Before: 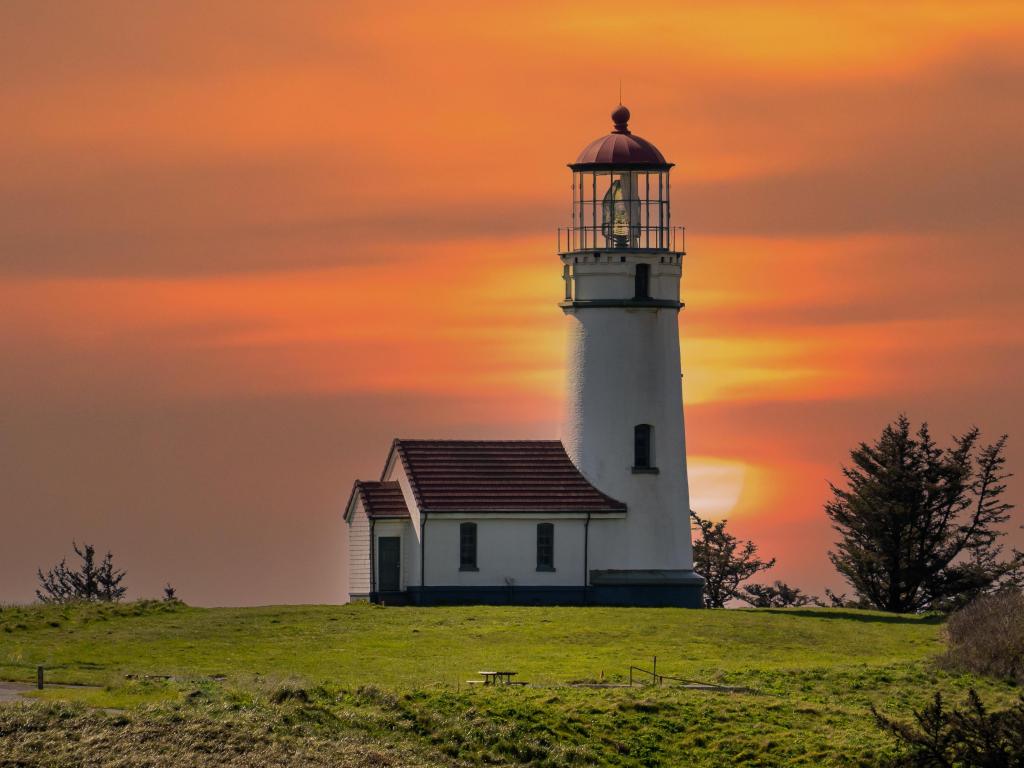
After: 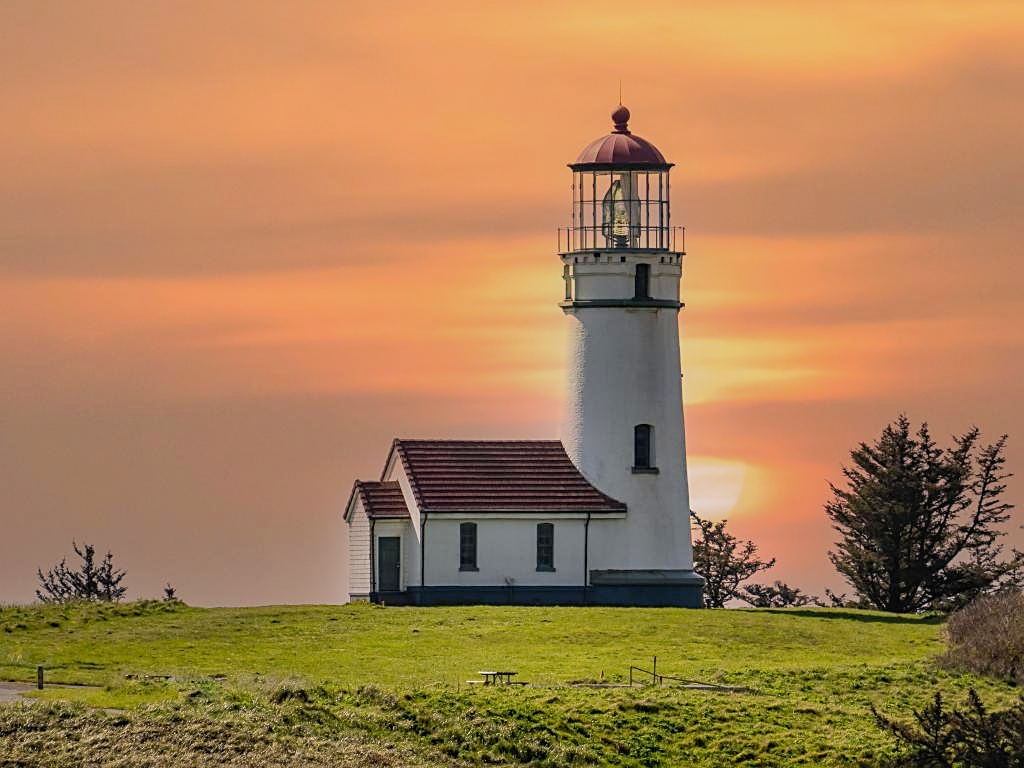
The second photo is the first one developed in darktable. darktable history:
local contrast: detail 110%
base curve: curves: ch0 [(0, 0) (0.158, 0.273) (0.879, 0.895) (1, 1)], preserve colors none
color balance rgb: perceptual saturation grading › global saturation -2.416%, perceptual saturation grading › highlights -8.144%, perceptual saturation grading › mid-tones 8.088%, perceptual saturation grading › shadows 5.175%
sharpen: on, module defaults
